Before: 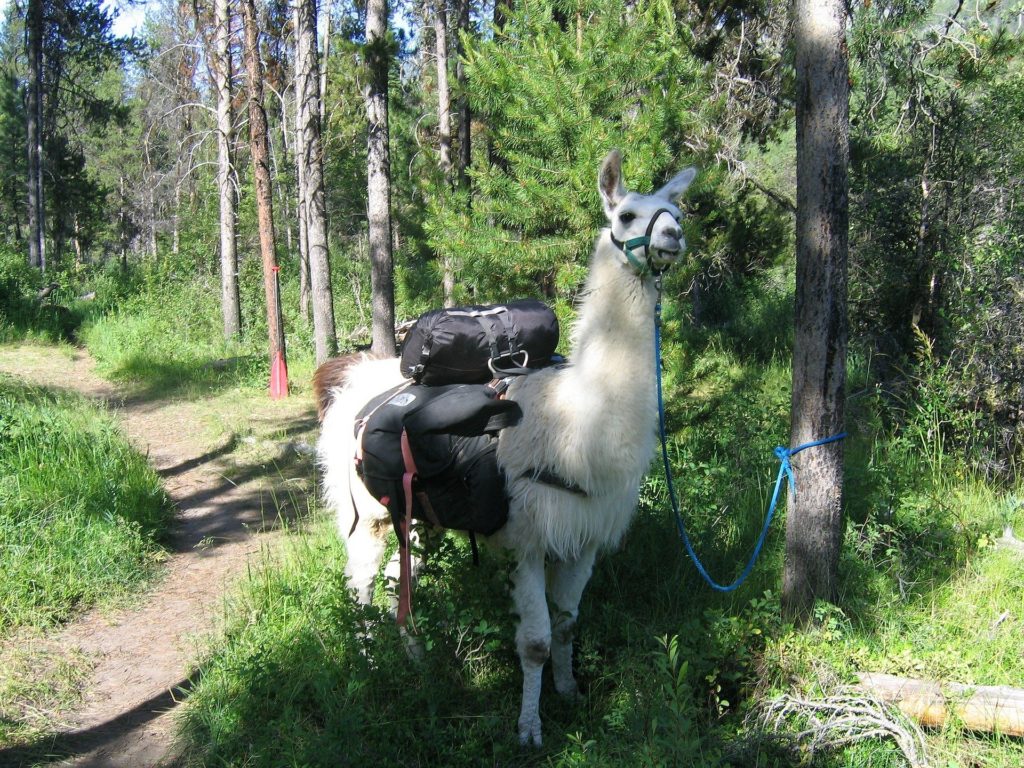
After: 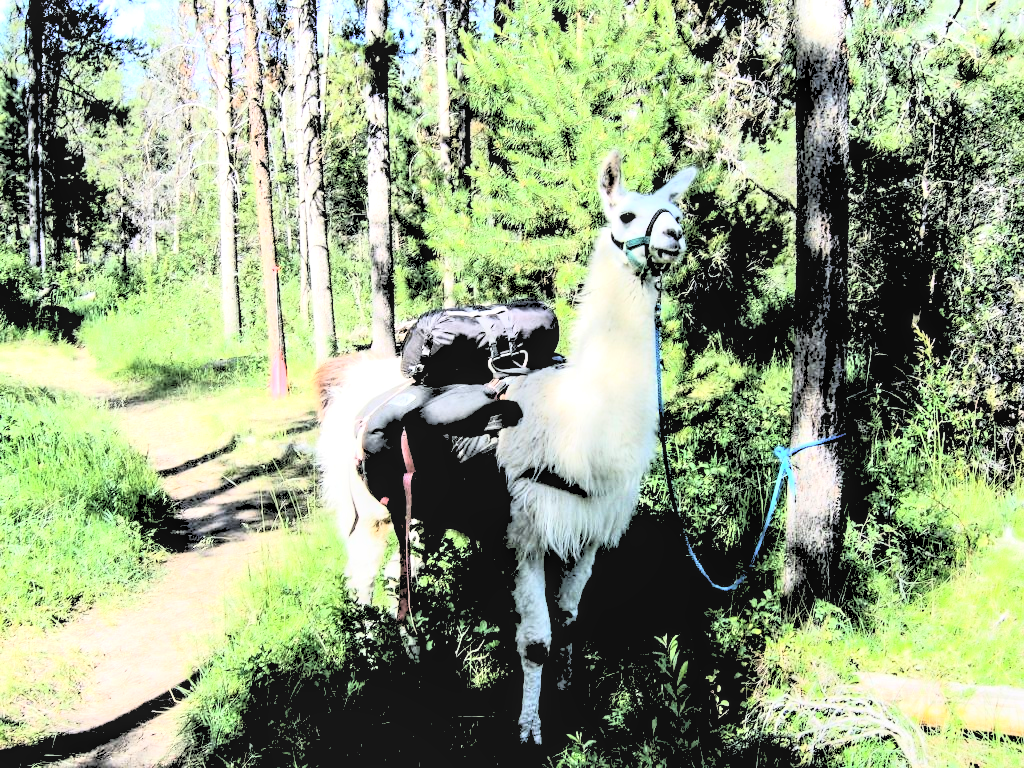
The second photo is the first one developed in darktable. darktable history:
tone equalizer: -8 EV -1.08 EV, -7 EV -1.01 EV, -6 EV -0.867 EV, -5 EV -0.578 EV, -3 EV 0.578 EV, -2 EV 0.867 EV, -1 EV 1.01 EV, +0 EV 1.08 EV, edges refinement/feathering 500, mask exposure compensation -1.57 EV, preserve details no
local contrast: detail 130%
contrast brightness saturation: contrast 0.39, brightness 0.53
rgb levels: levels [[0.027, 0.429, 0.996], [0, 0.5, 1], [0, 0.5, 1]]
